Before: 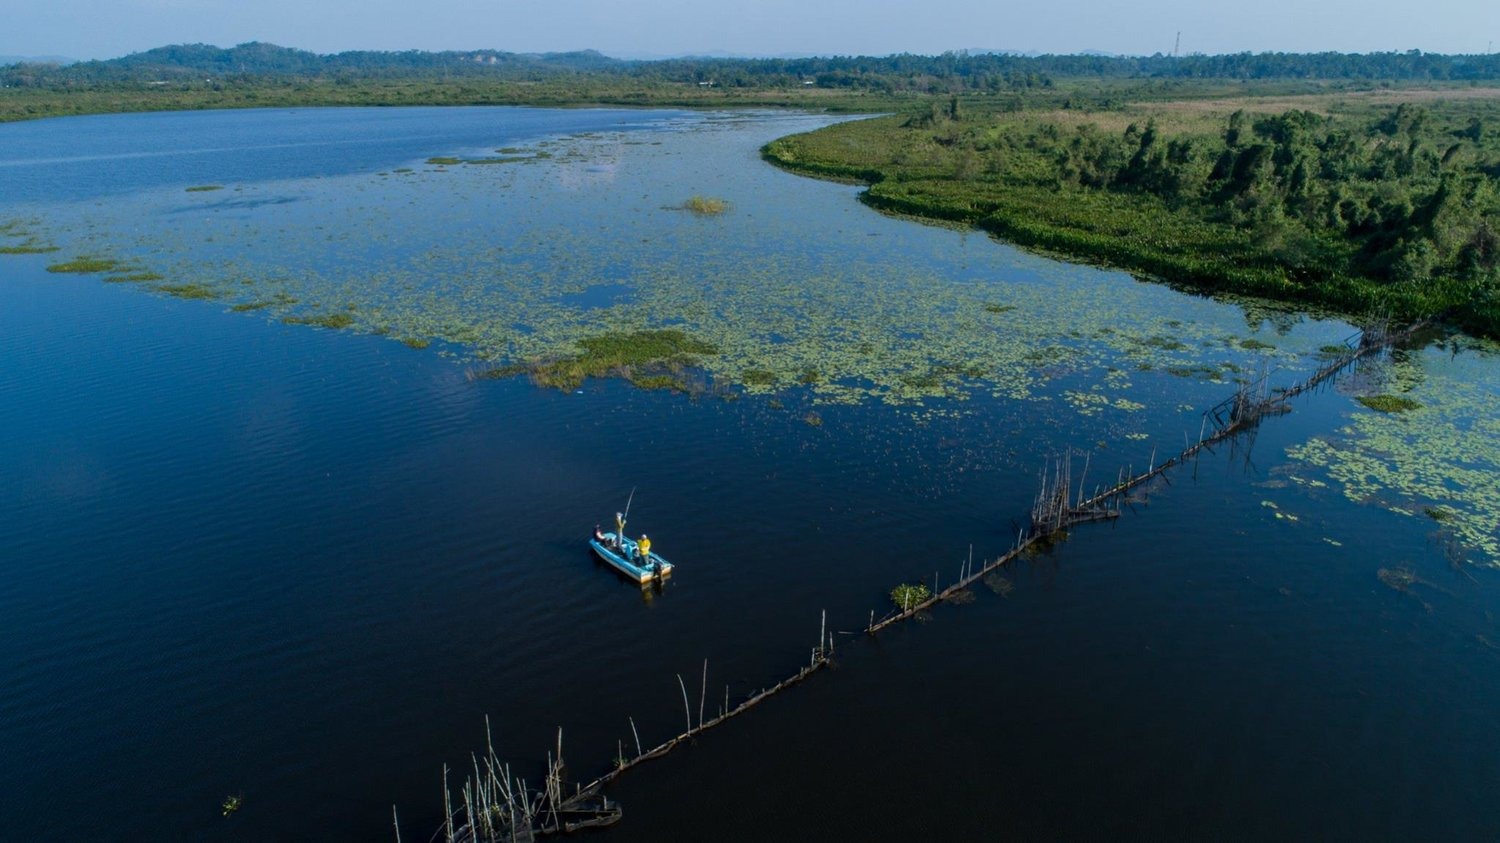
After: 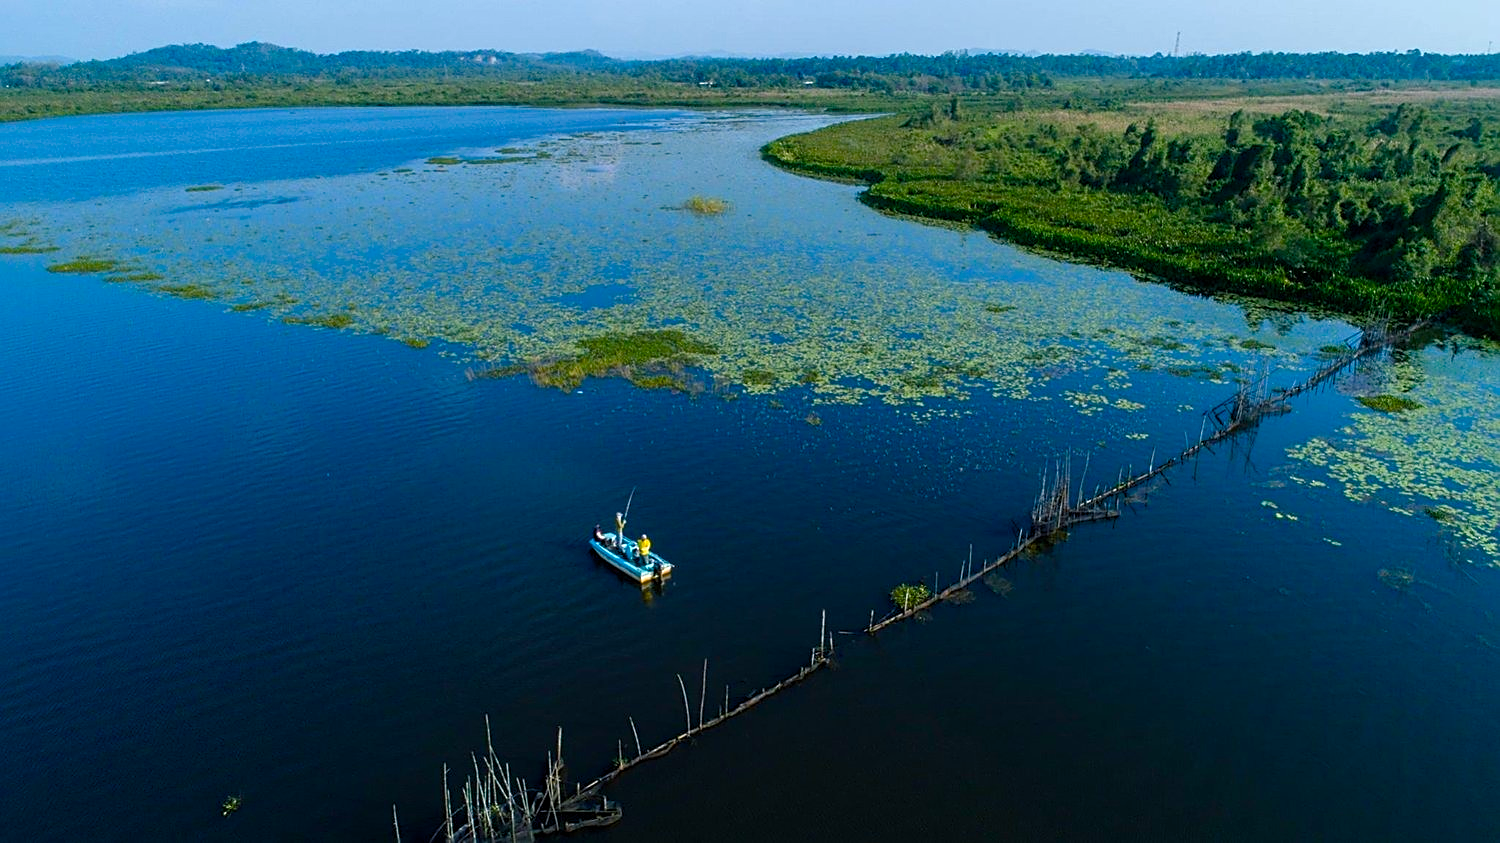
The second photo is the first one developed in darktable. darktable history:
color balance rgb: shadows lift › chroma 2.062%, shadows lift › hue 222.13°, perceptual saturation grading › global saturation 34.827%, perceptual saturation grading › highlights -25.543%, perceptual saturation grading › shadows 25.359%, perceptual brilliance grading › global brilliance 9.629%
sharpen: on, module defaults
